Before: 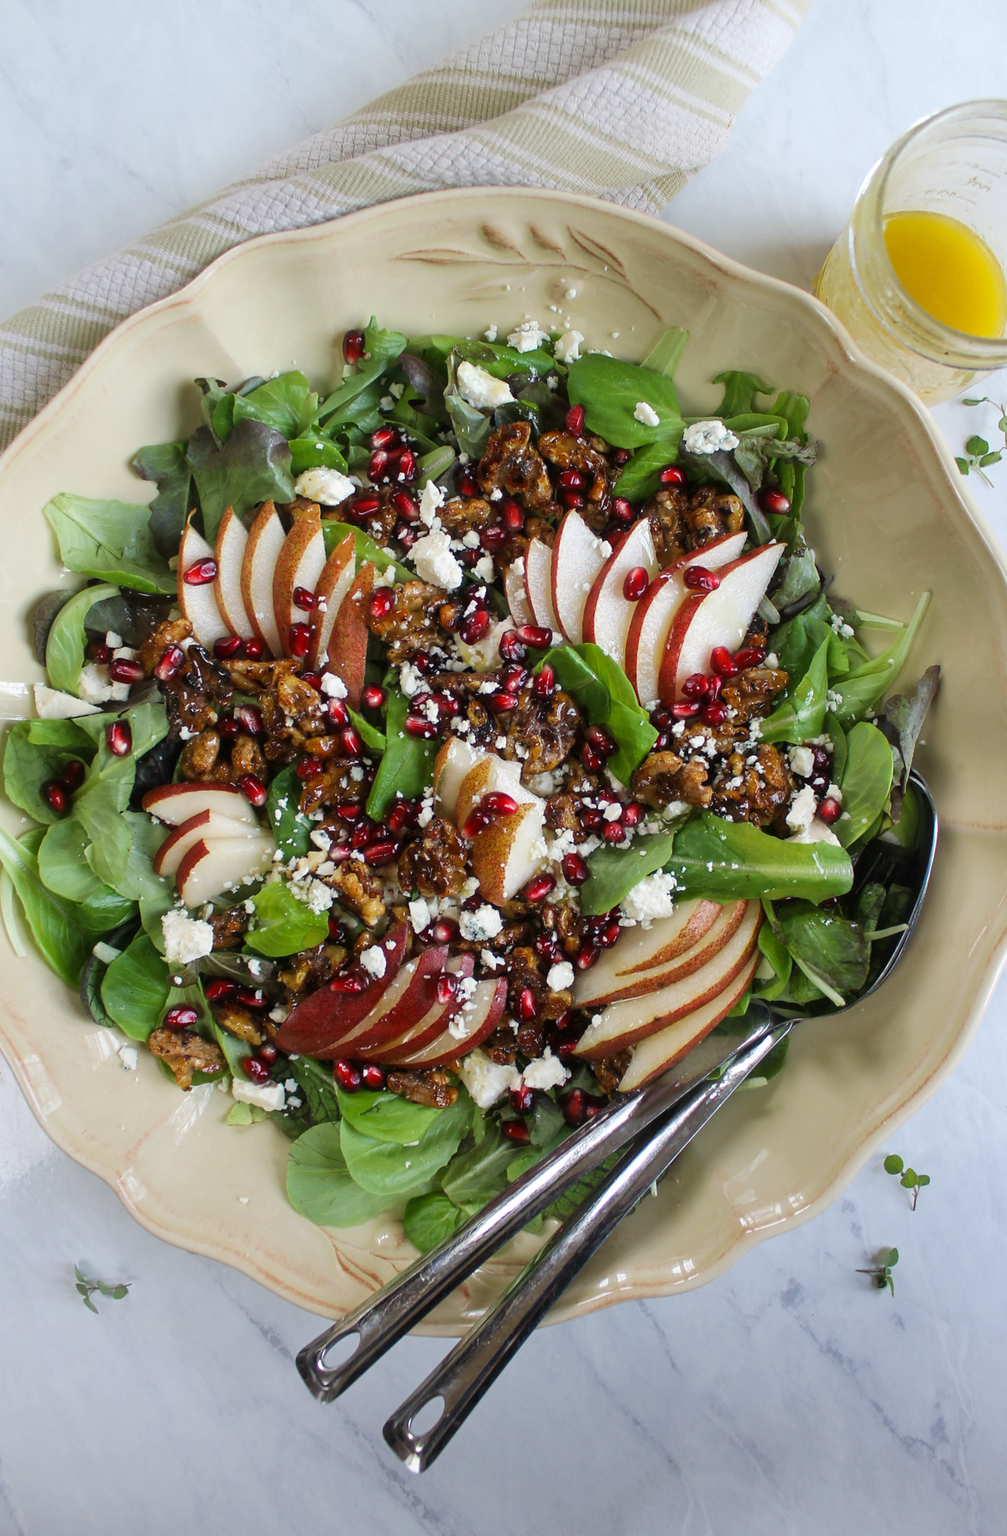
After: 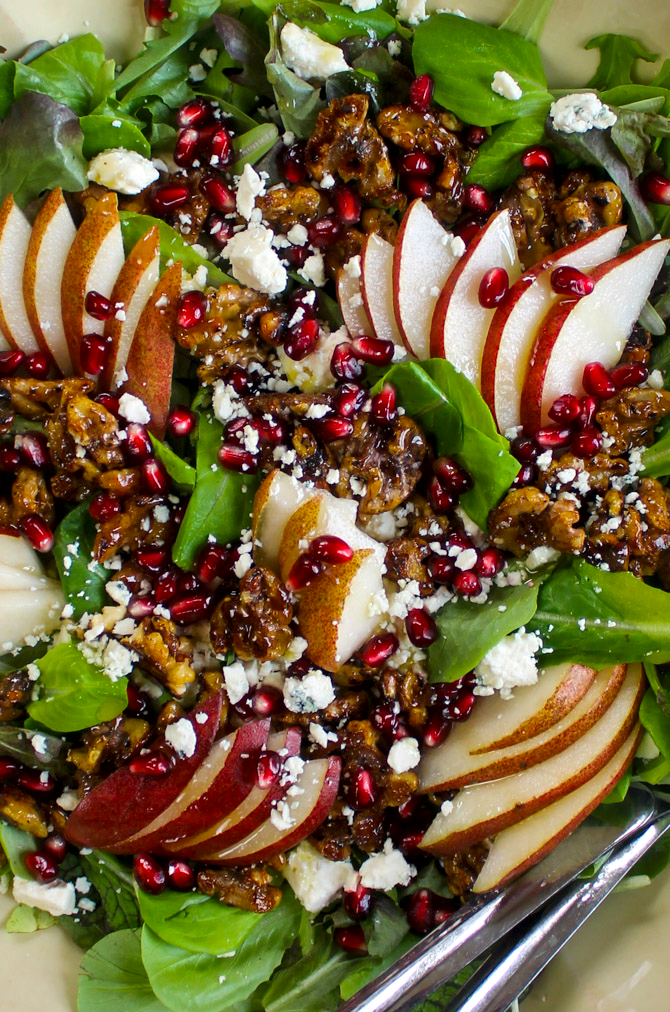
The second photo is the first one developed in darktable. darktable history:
local contrast: mode bilateral grid, contrast 21, coarseness 49, detail 150%, midtone range 0.2
crop and rotate: left 22.056%, top 22.309%, right 22.036%, bottom 22.379%
color balance rgb: shadows lift › chroma 1.271%, shadows lift › hue 258.55°, linear chroma grading › global chroma 1.407%, linear chroma grading › mid-tones -0.755%, perceptual saturation grading › global saturation 19.923%, global vibrance 20%
